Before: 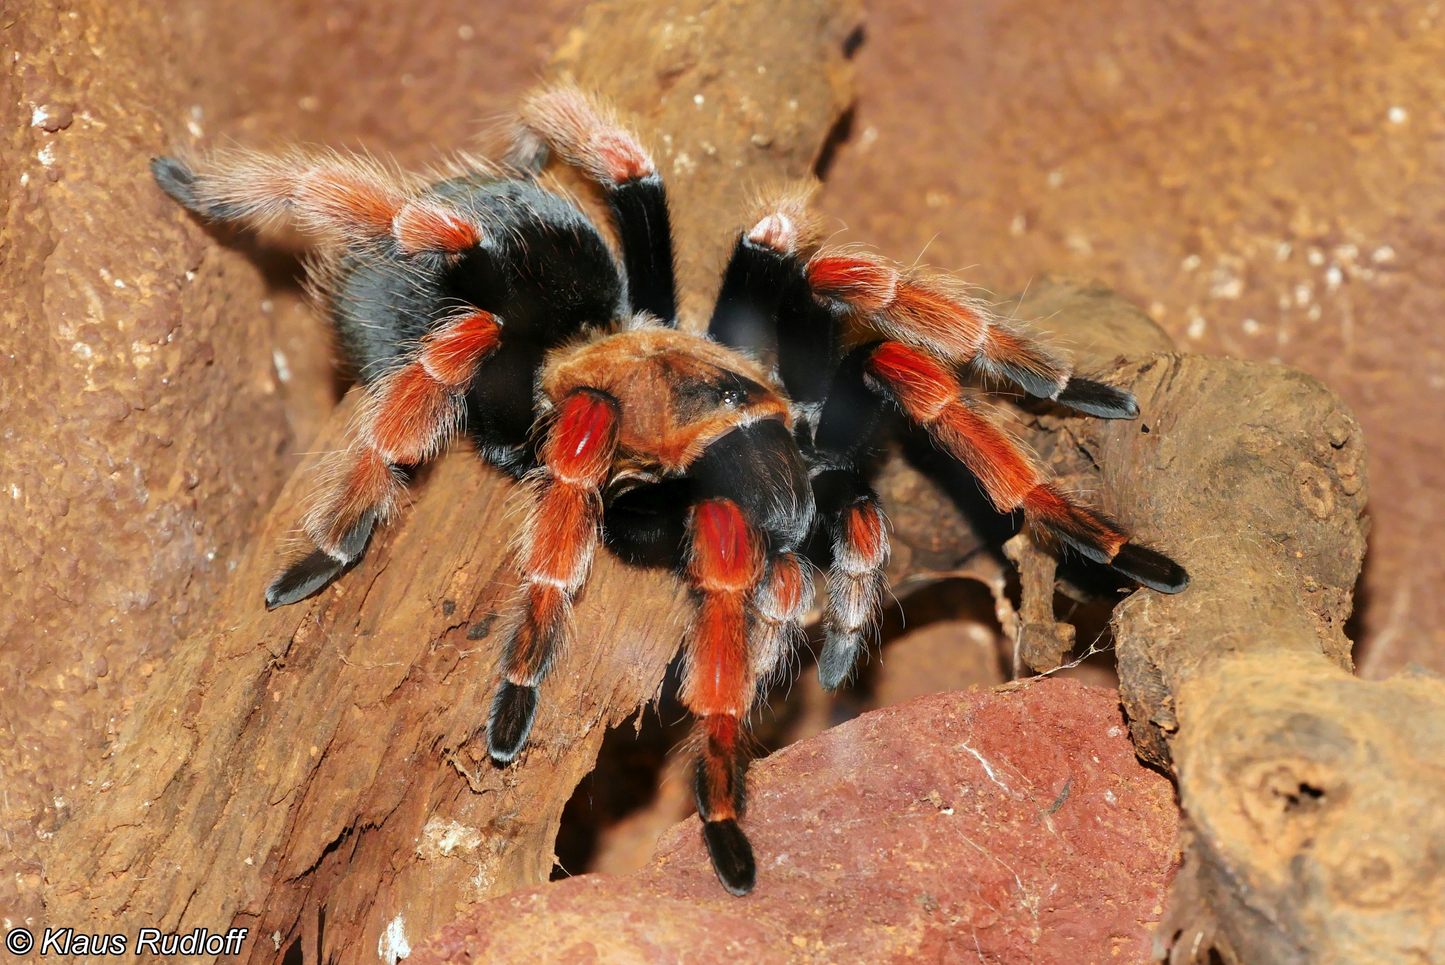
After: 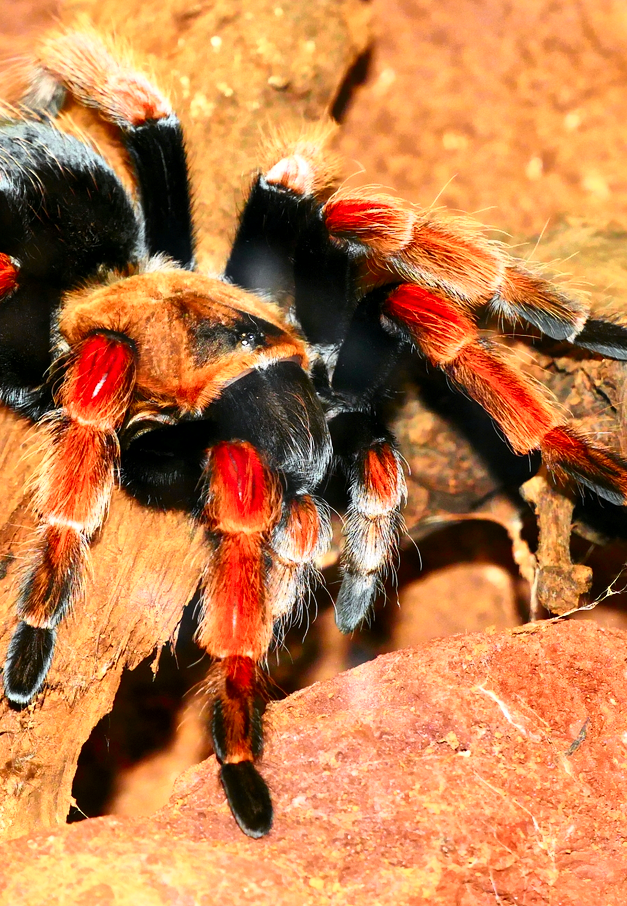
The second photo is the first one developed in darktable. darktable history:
global tonemap: drago (1, 100), detail 1
crop: left 33.452%, top 6.025%, right 23.155%
tone curve: curves: ch0 [(0, 0) (0.187, 0.12) (0.384, 0.363) (0.577, 0.681) (0.735, 0.881) (0.864, 0.959) (1, 0.987)]; ch1 [(0, 0) (0.402, 0.36) (0.476, 0.466) (0.501, 0.501) (0.518, 0.514) (0.564, 0.614) (0.614, 0.664) (0.741, 0.829) (1, 1)]; ch2 [(0, 0) (0.429, 0.387) (0.483, 0.481) (0.503, 0.501) (0.522, 0.533) (0.564, 0.605) (0.615, 0.697) (0.702, 0.774) (1, 0.895)], color space Lab, independent channels
